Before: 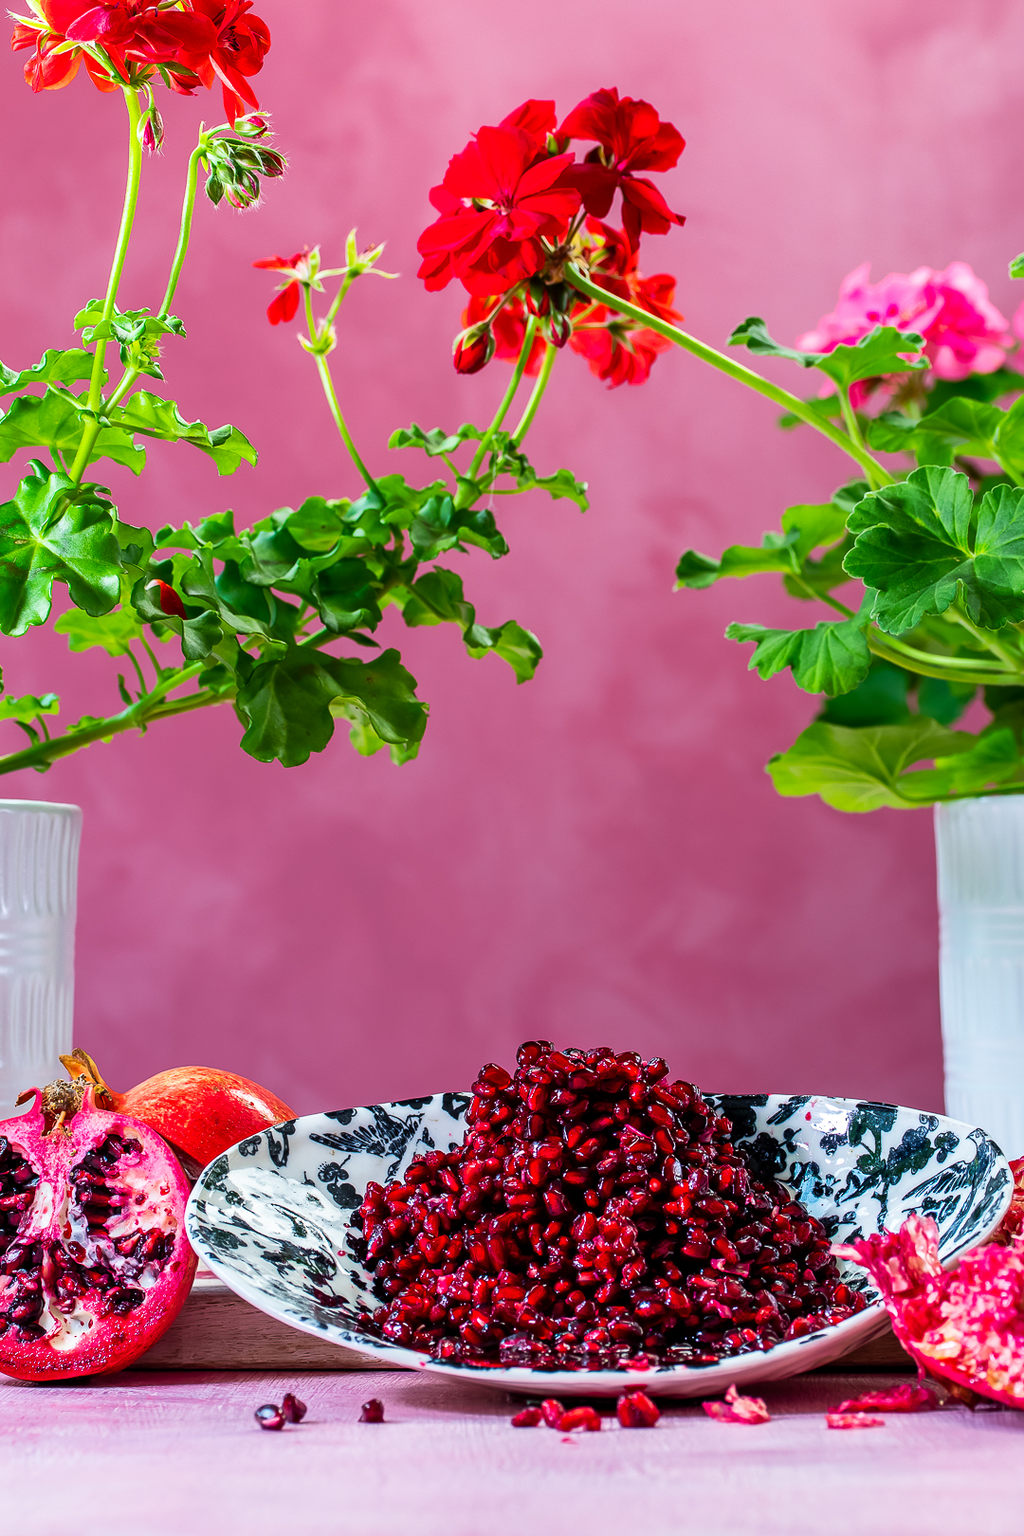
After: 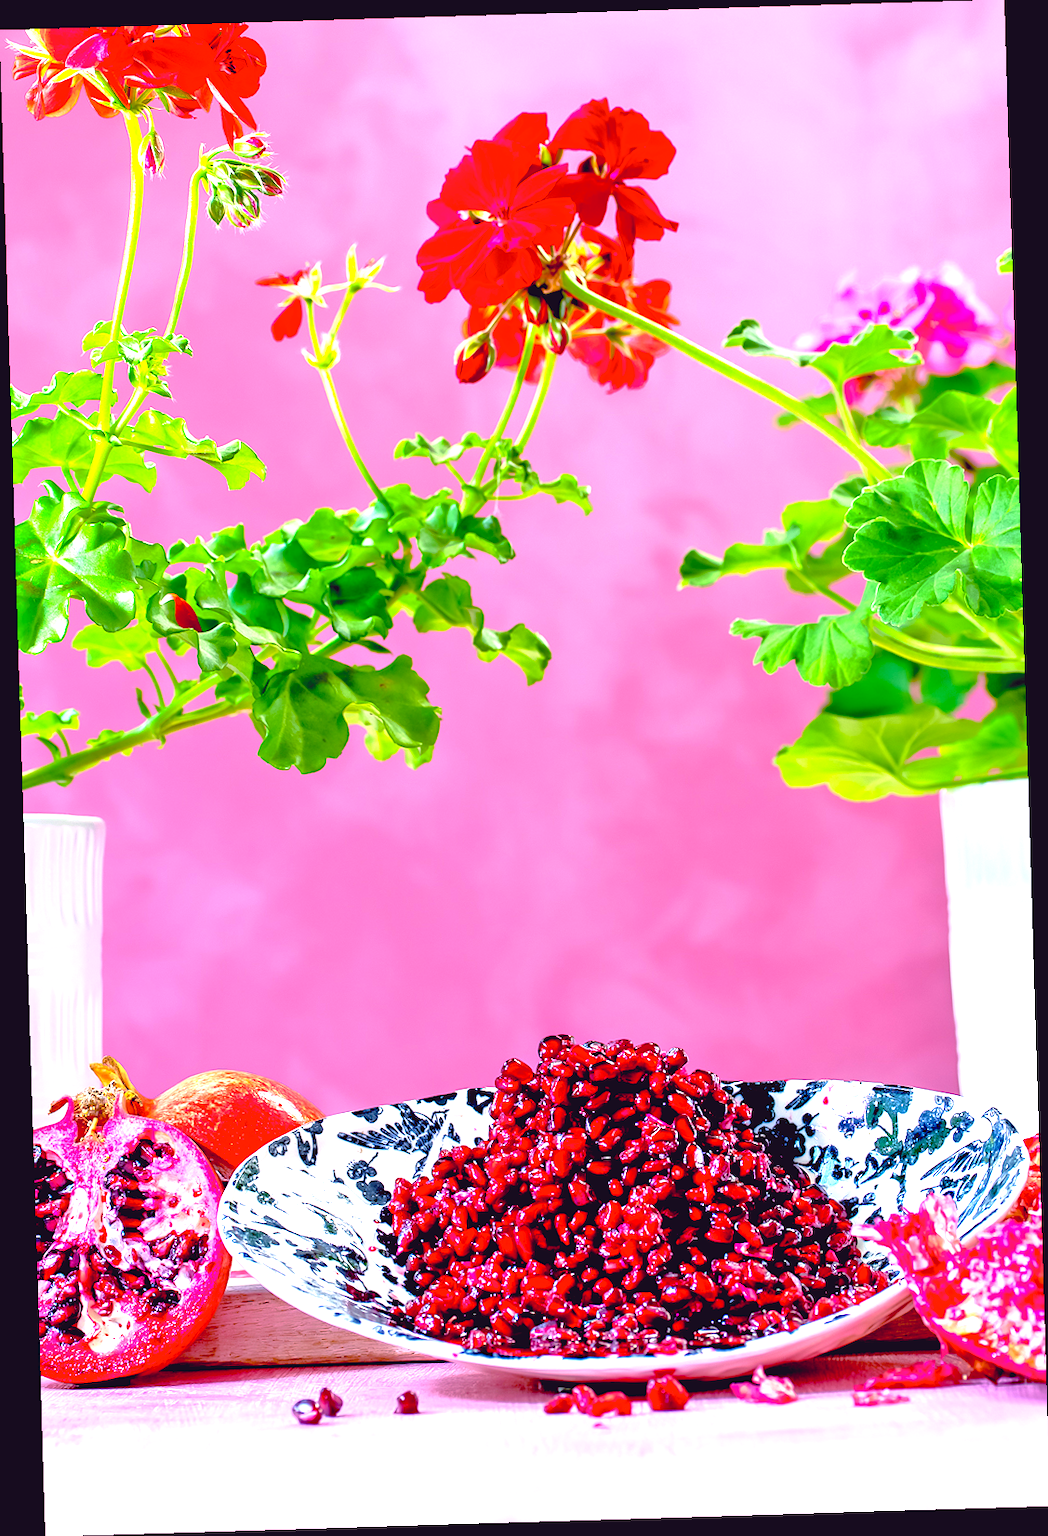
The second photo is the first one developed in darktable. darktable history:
exposure: black level correction 0.01, exposure 1 EV, compensate highlight preservation false
tone equalizer: -7 EV 0.15 EV, -6 EV 0.6 EV, -5 EV 1.15 EV, -4 EV 1.33 EV, -3 EV 1.15 EV, -2 EV 0.6 EV, -1 EV 0.15 EV, mask exposure compensation -0.5 EV
rotate and perspective: rotation -1.75°, automatic cropping off
color calibration: x 0.37, y 0.382, temperature 4313.32 K
color correction: highlights a* 10.32, highlights b* 14.66, shadows a* -9.59, shadows b* -15.02
levels: levels [0, 0.492, 0.984]
color balance: lift [1, 1.015, 1.004, 0.985], gamma [1, 0.958, 0.971, 1.042], gain [1, 0.956, 0.977, 1.044]
contrast brightness saturation: brightness 0.15
